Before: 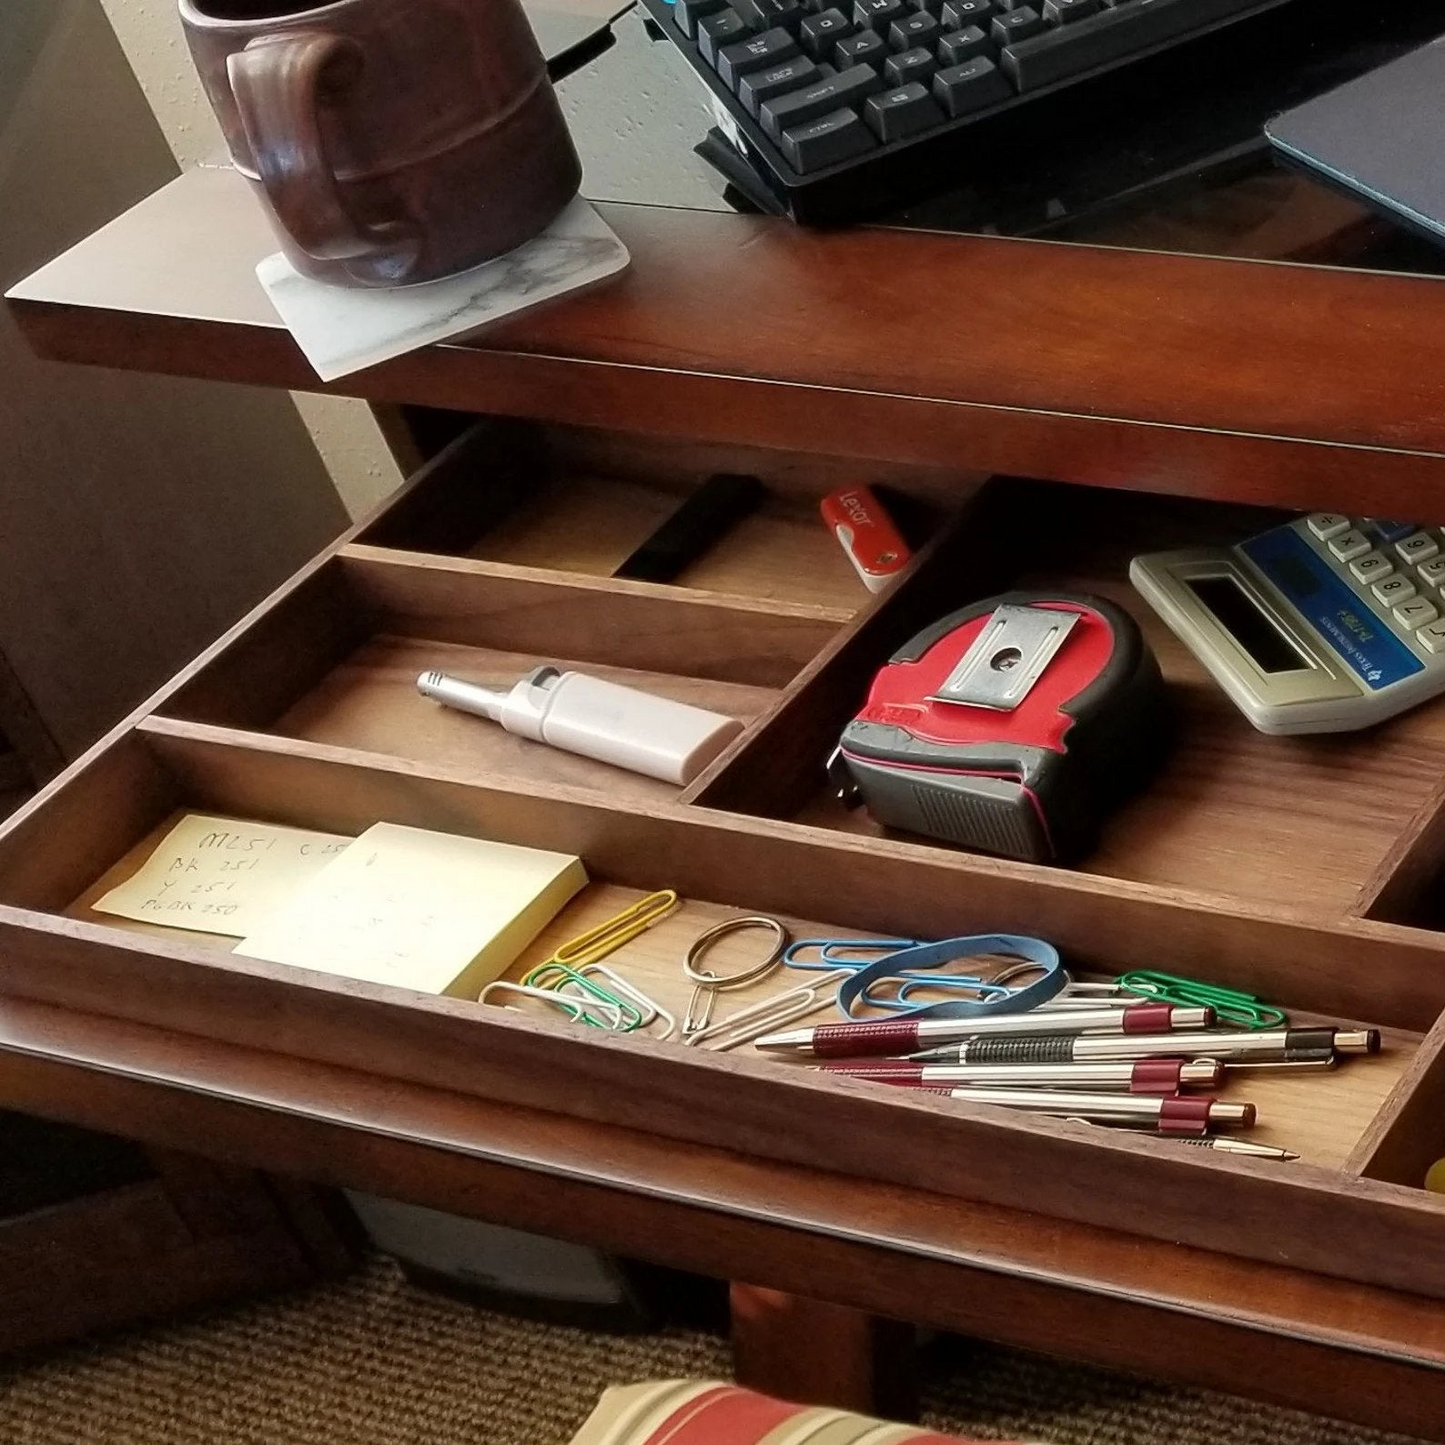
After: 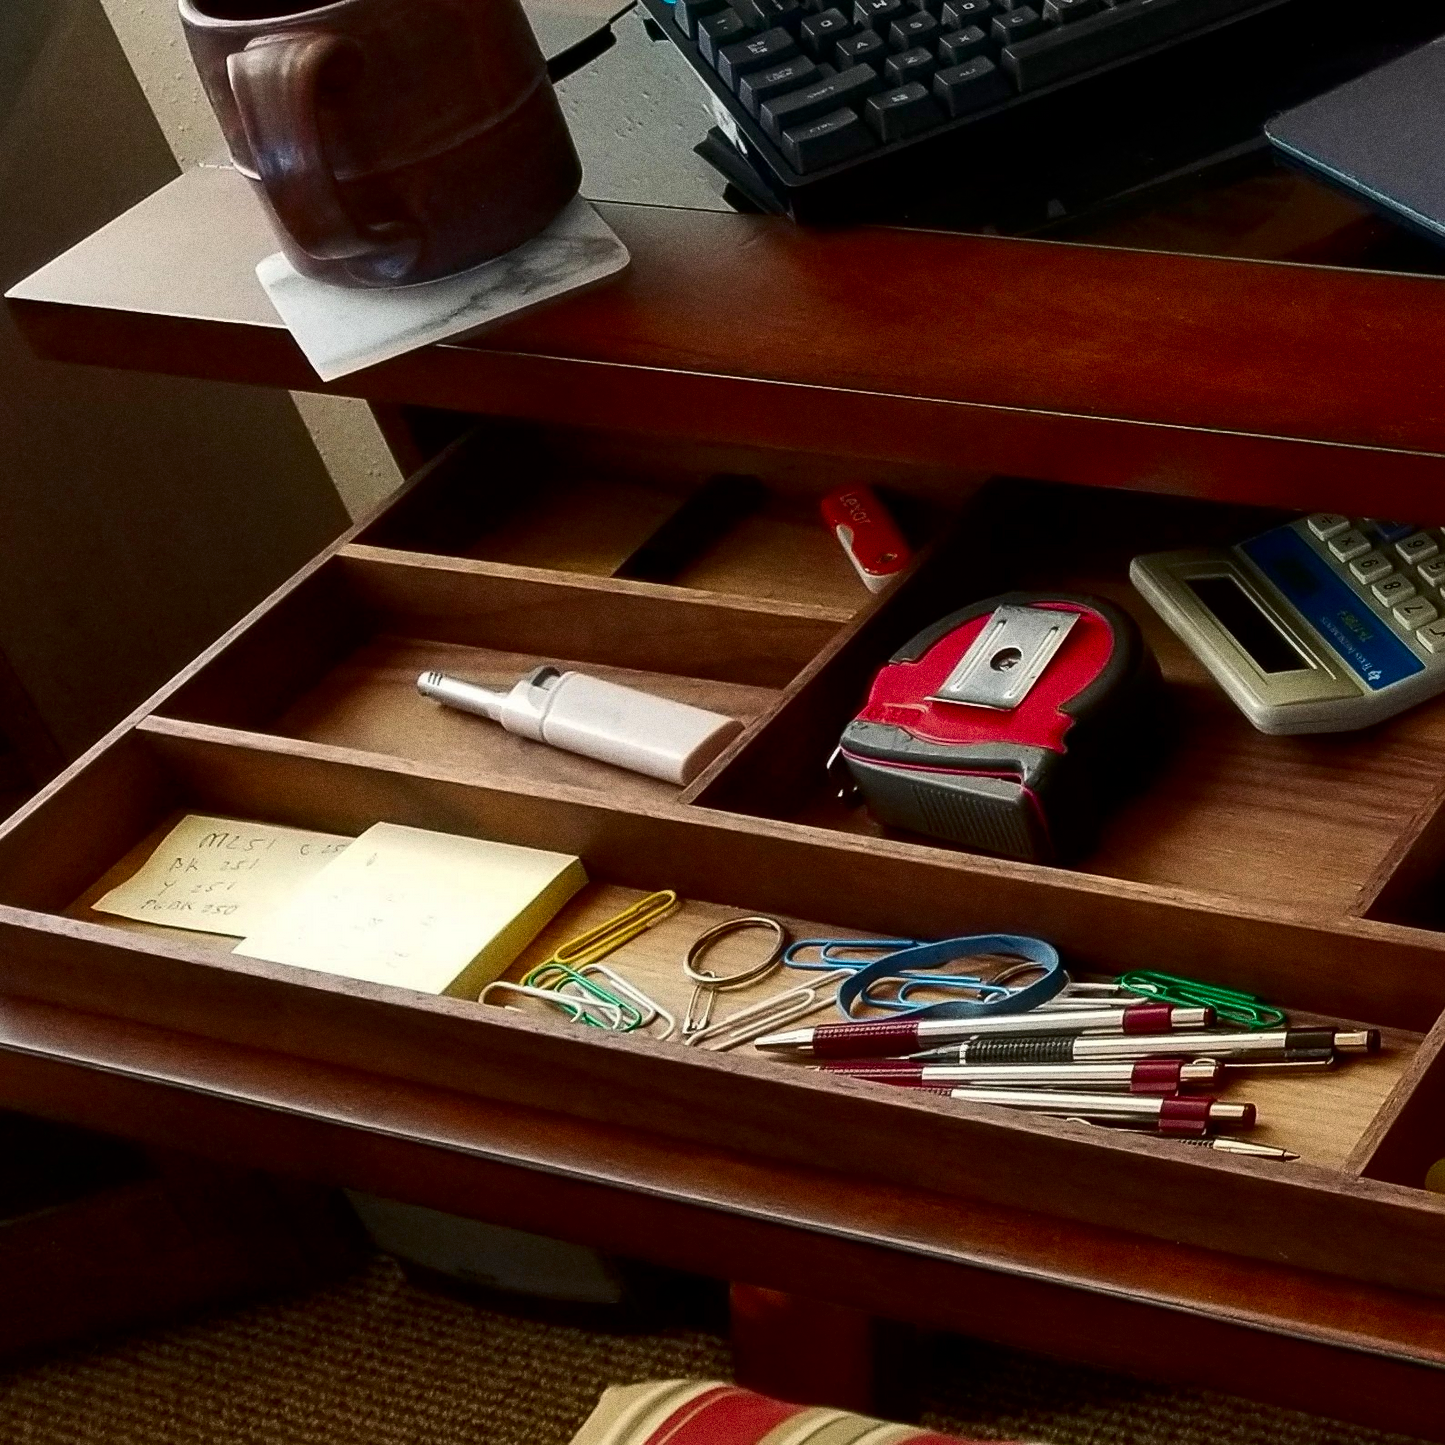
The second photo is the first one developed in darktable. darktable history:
contrast brightness saturation: contrast 0.13, brightness -0.24, saturation 0.14
fill light: on, module defaults
grain: coarseness 0.09 ISO, strength 40%
